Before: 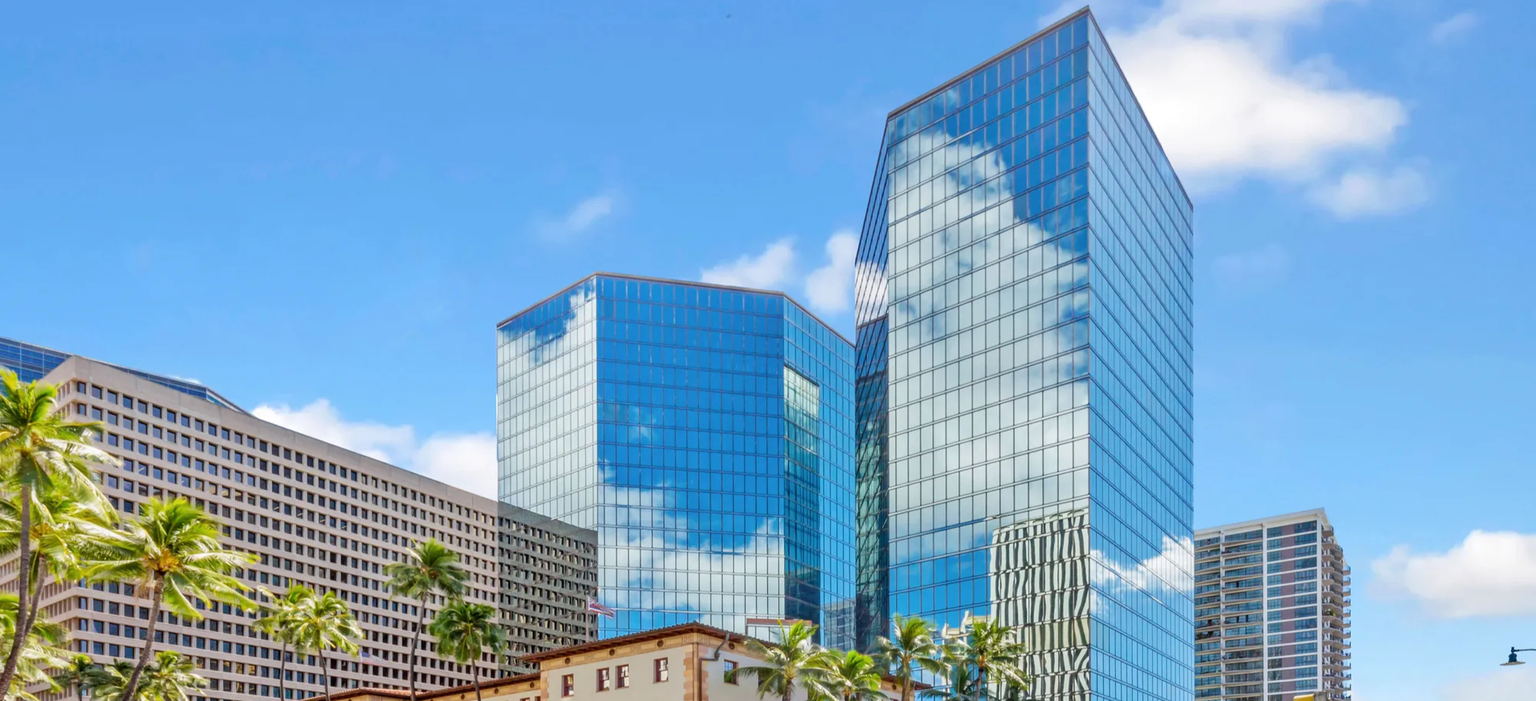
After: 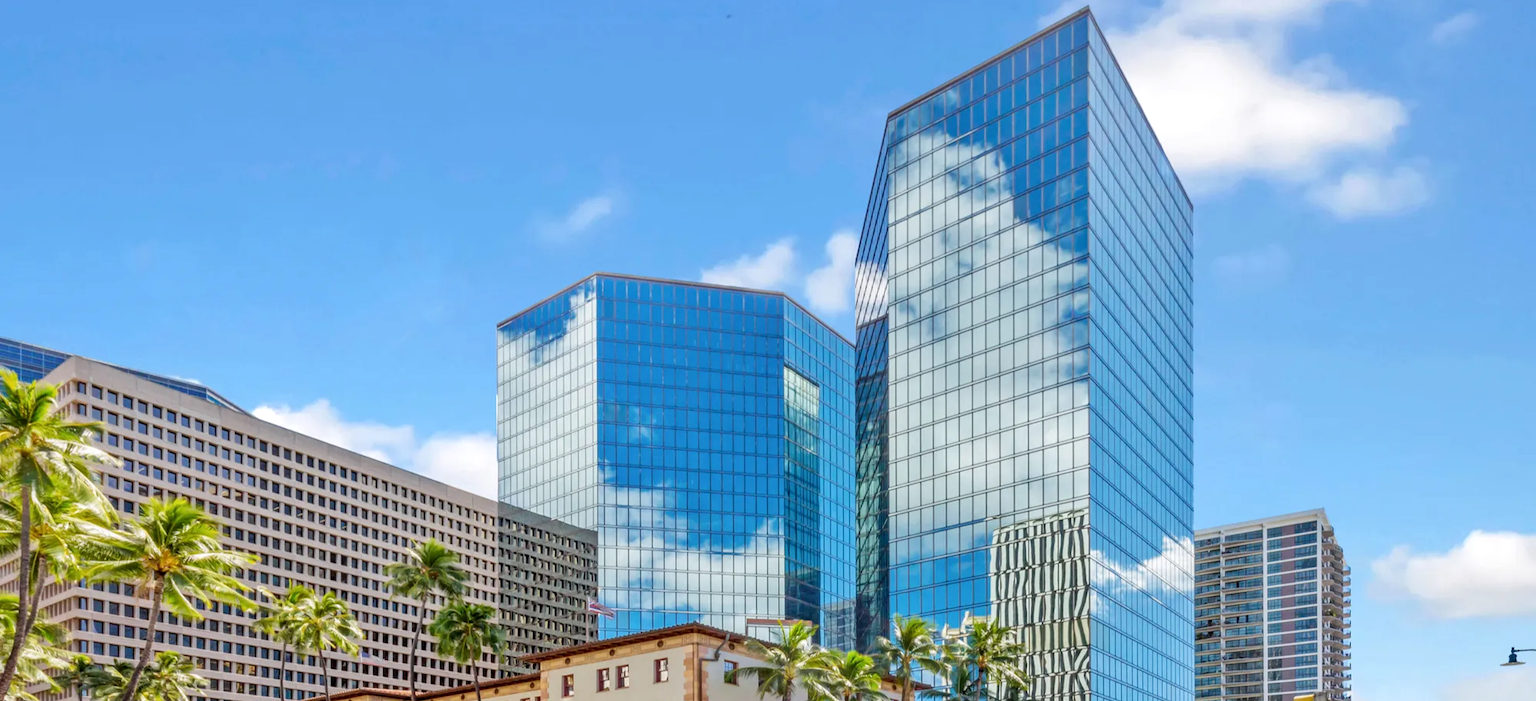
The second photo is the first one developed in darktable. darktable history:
local contrast: highlights 100%, shadows 100%, detail 119%, midtone range 0.2
